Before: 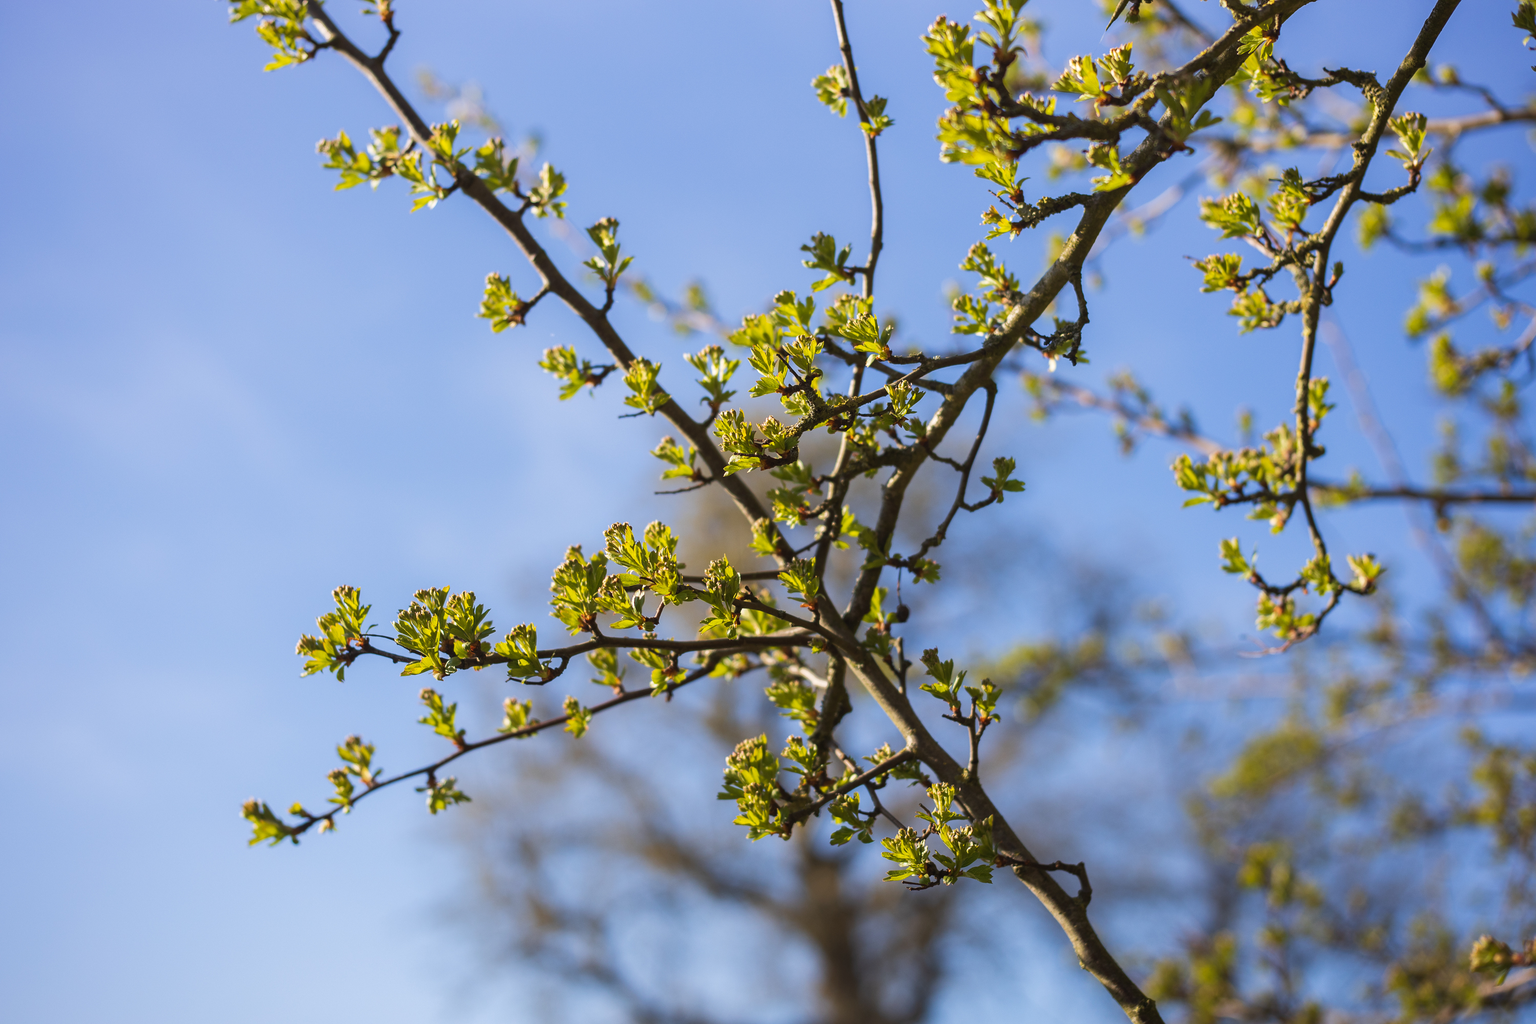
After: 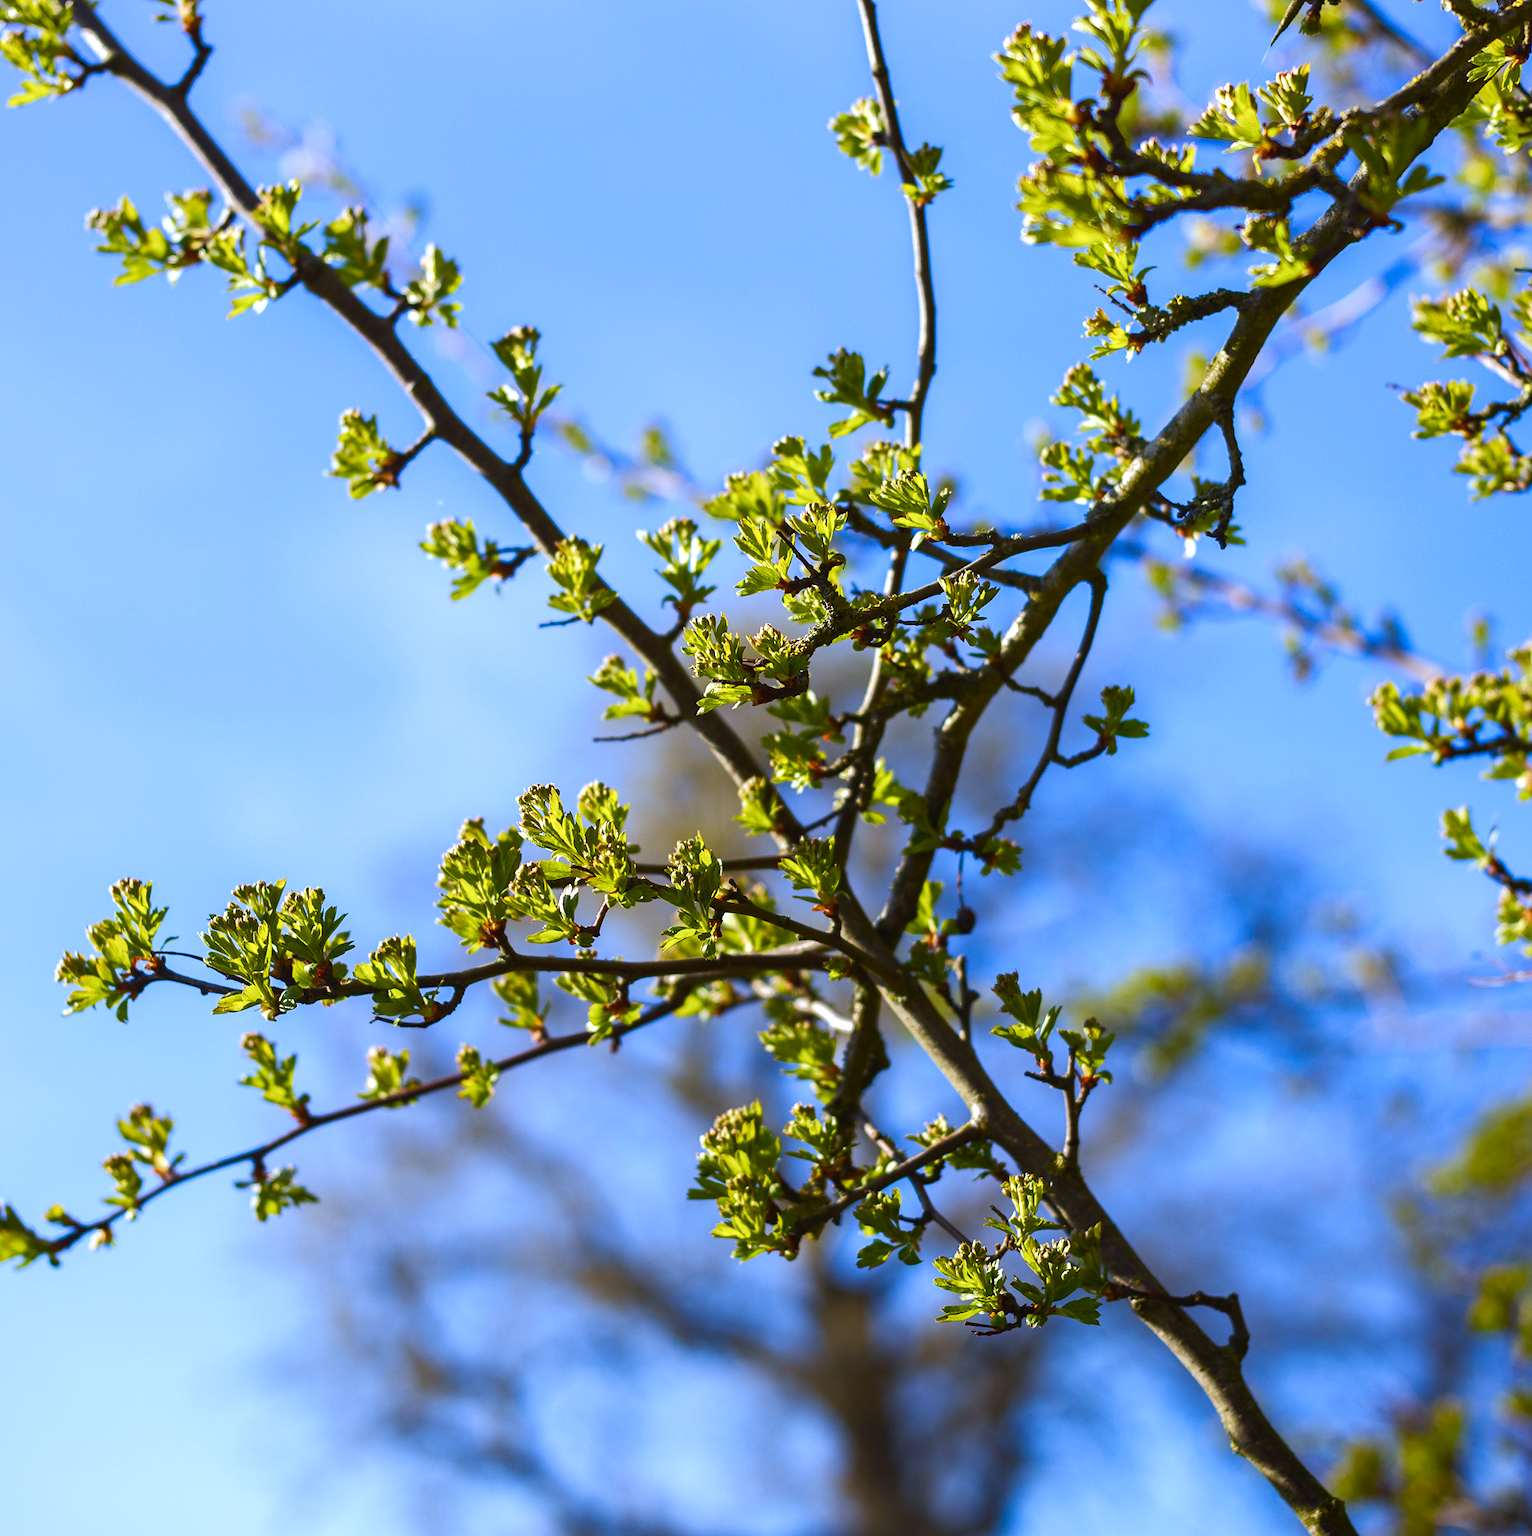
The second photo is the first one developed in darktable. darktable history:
white balance: red 0.926, green 1.003, blue 1.133
crop: left 16.899%, right 16.556%
contrast brightness saturation: saturation 0.18
color balance rgb: perceptual saturation grading › highlights -29.58%, perceptual saturation grading › mid-tones 29.47%, perceptual saturation grading › shadows 59.73%, perceptual brilliance grading › global brilliance -17.79%, perceptual brilliance grading › highlights 28.73%, global vibrance 15.44%
